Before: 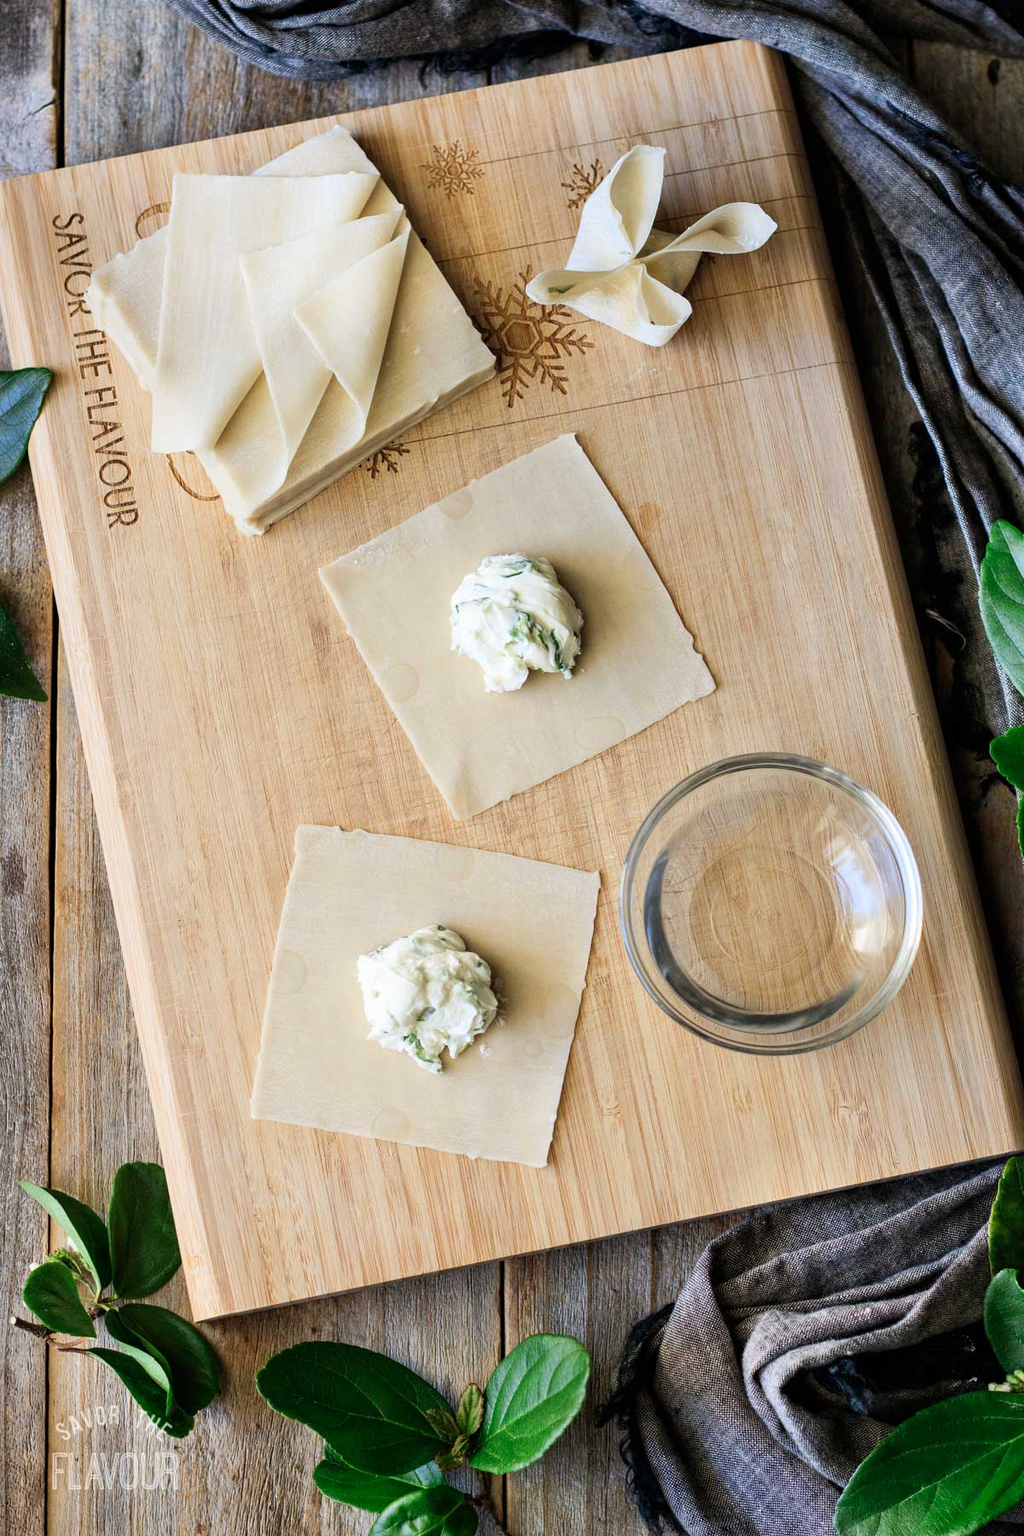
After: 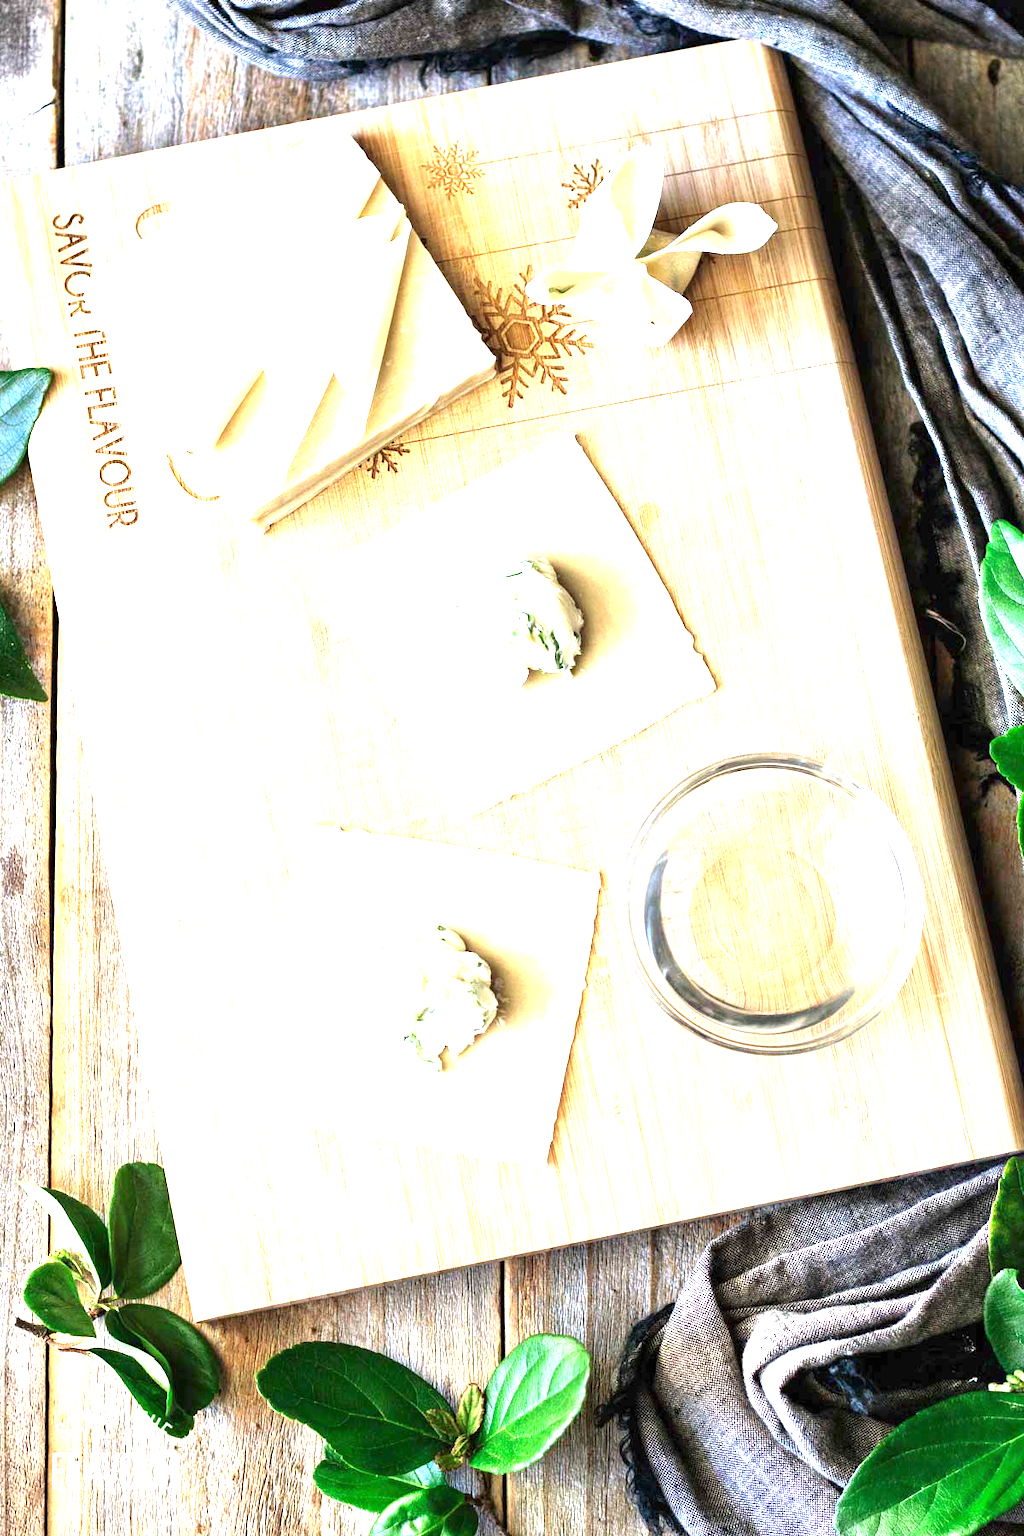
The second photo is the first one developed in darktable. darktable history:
exposure: black level correction 0, exposure 1.973 EV, compensate highlight preservation false
